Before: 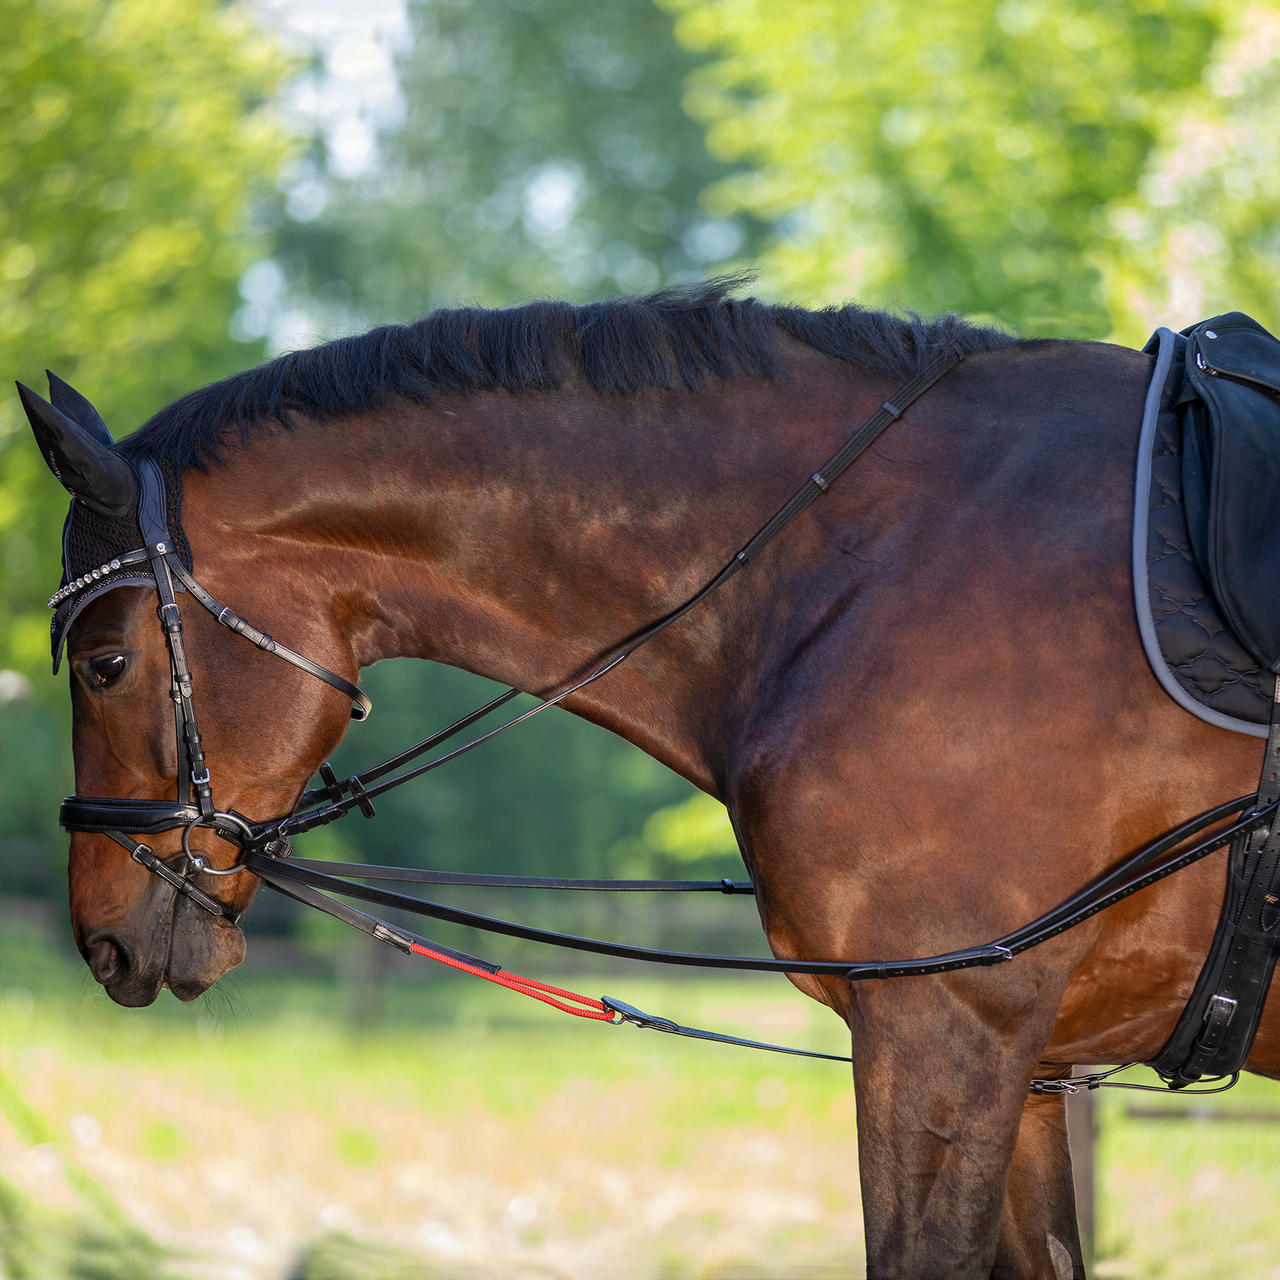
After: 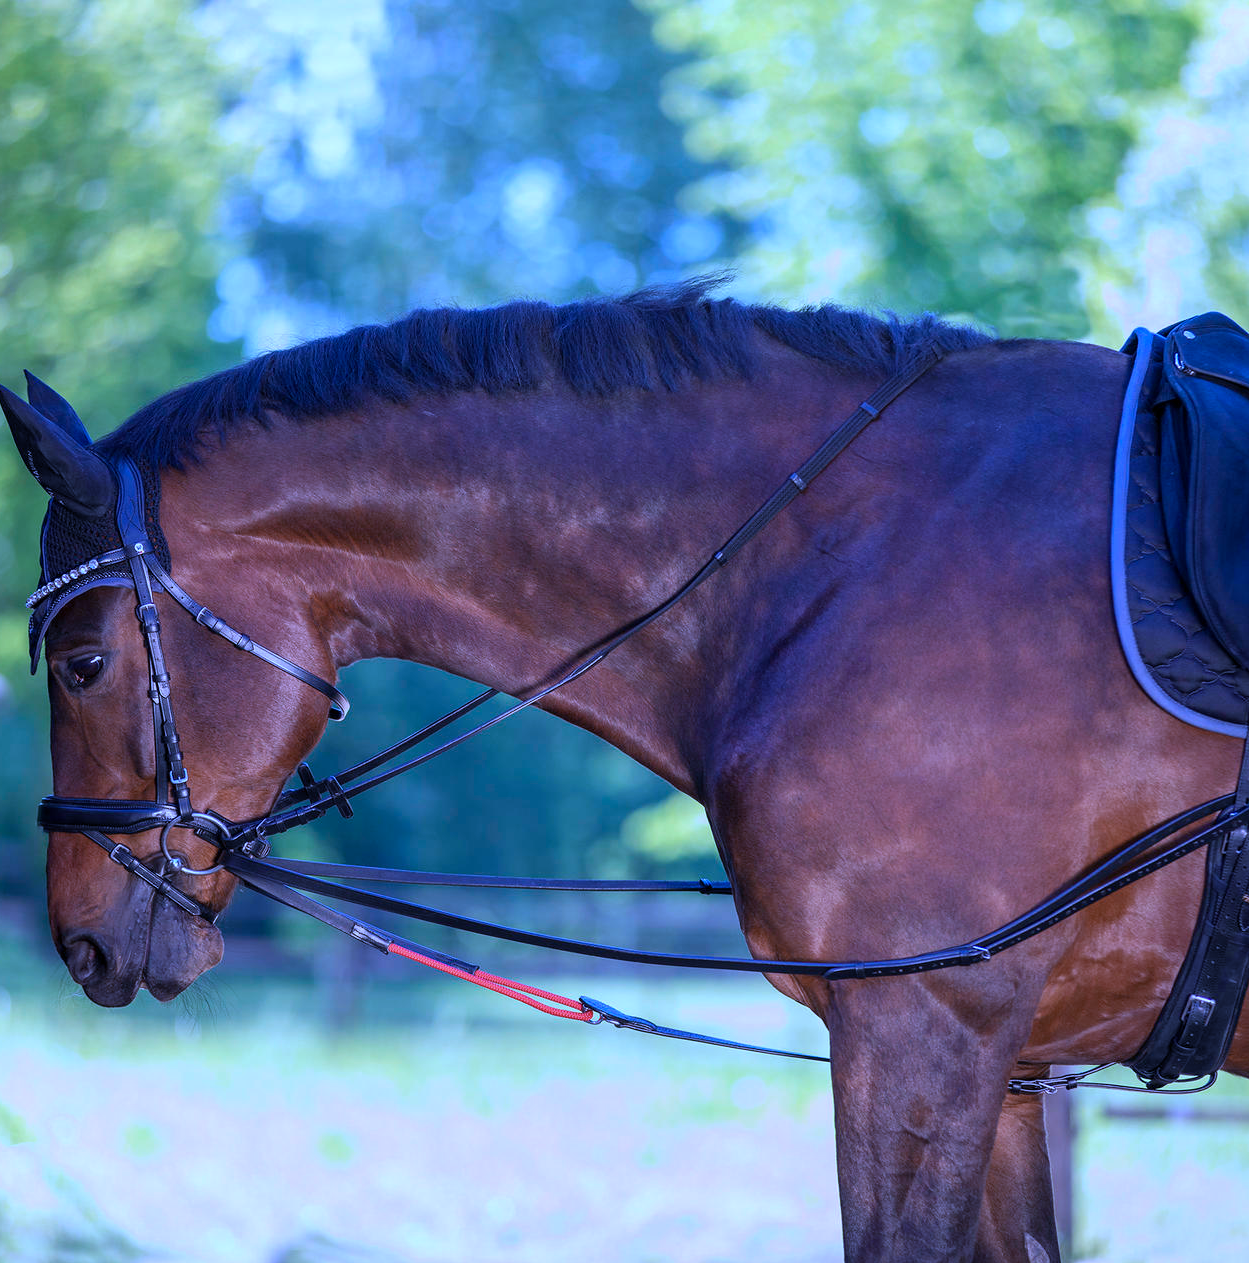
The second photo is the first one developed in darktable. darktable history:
crop and rotate: left 1.774%, right 0.633%, bottom 1.28%
color calibration: output R [1.063, -0.012, -0.003, 0], output B [-0.079, 0.047, 1, 0], illuminant custom, x 0.46, y 0.43, temperature 2642.66 K
